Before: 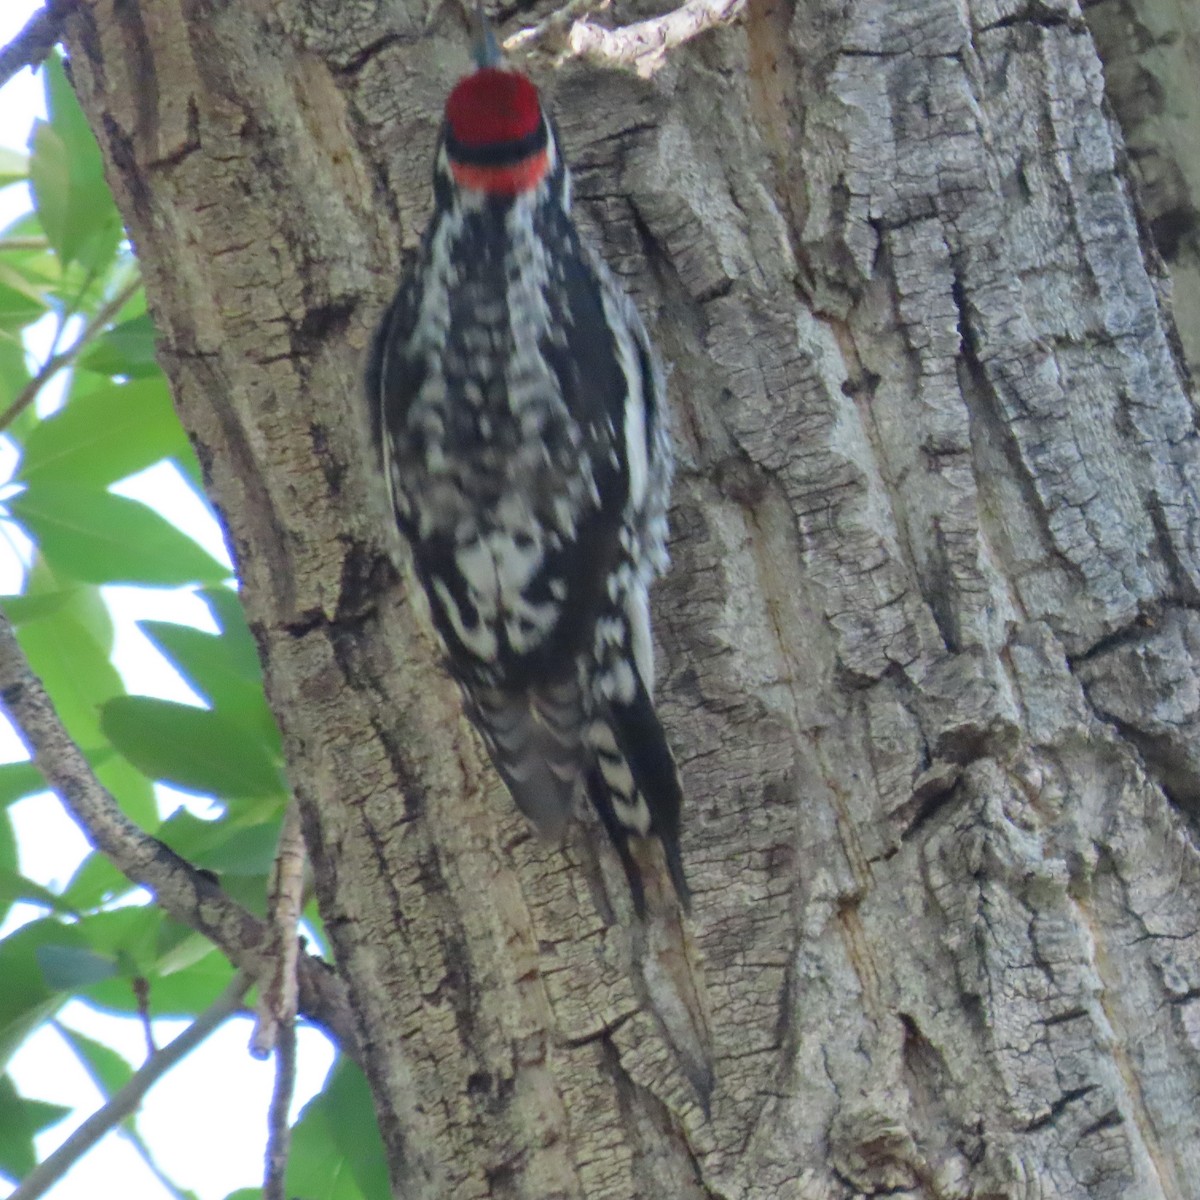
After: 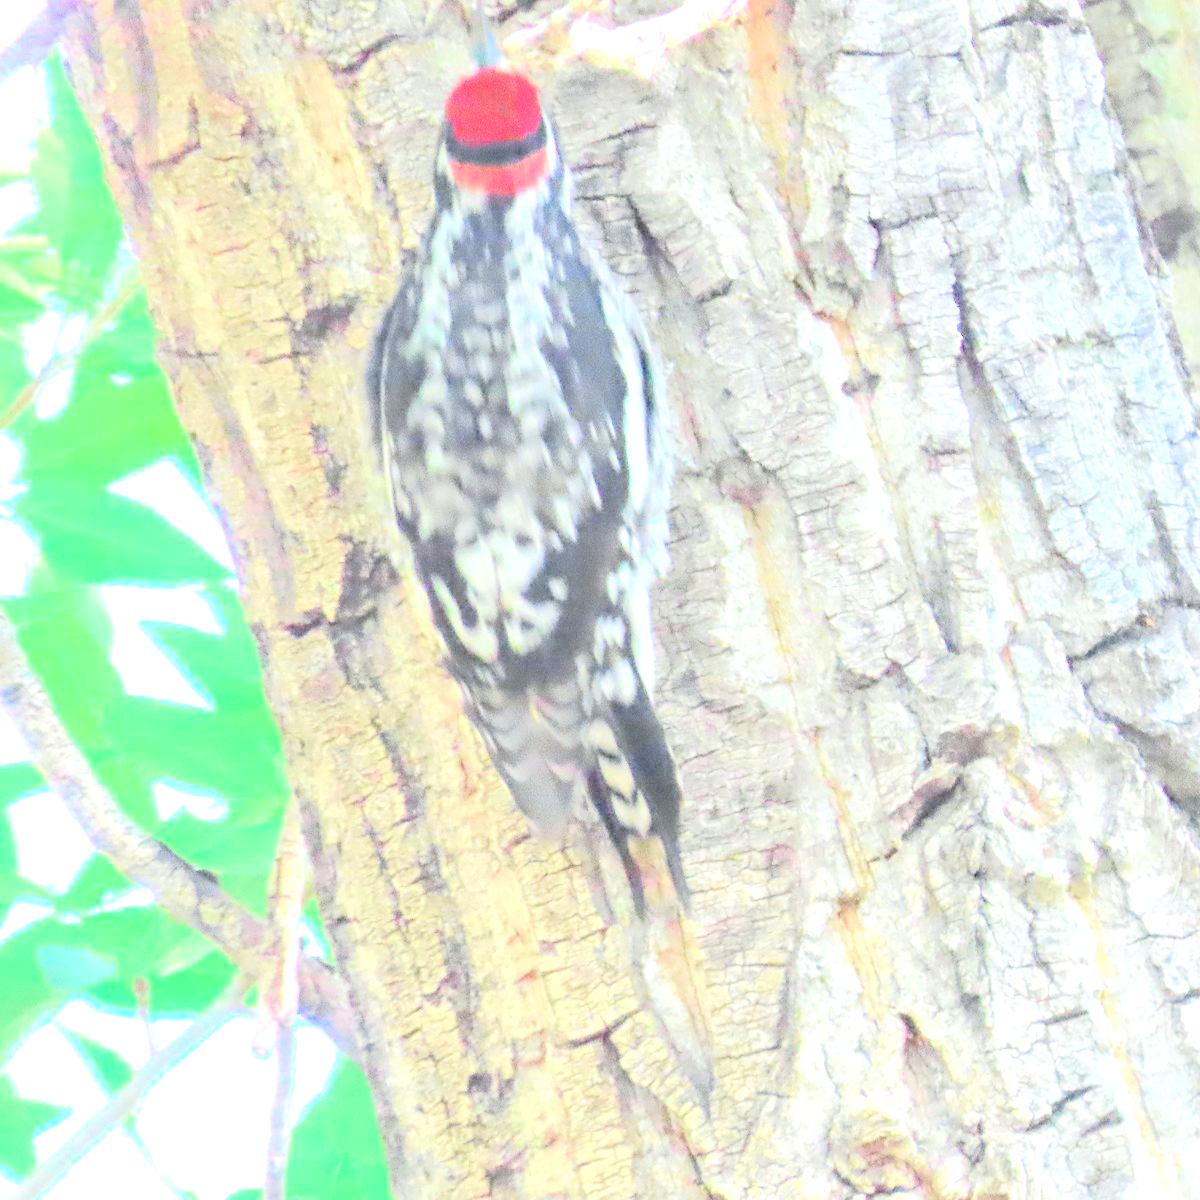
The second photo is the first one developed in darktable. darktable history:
tone curve: curves: ch0 [(0, 0.023) (0.113, 0.081) (0.204, 0.197) (0.498, 0.608) (0.709, 0.819) (0.984, 0.961)]; ch1 [(0, 0) (0.172, 0.123) (0.317, 0.272) (0.414, 0.382) (0.476, 0.479) (0.505, 0.501) (0.528, 0.54) (0.618, 0.647) (0.709, 0.764) (1, 1)]; ch2 [(0, 0) (0.411, 0.424) (0.492, 0.502) (0.521, 0.521) (0.55, 0.576) (0.686, 0.638) (1, 1)], color space Lab, independent channels, preserve colors none
rgb levels: levels [[0.027, 0.429, 0.996], [0, 0.5, 1], [0, 0.5, 1]]
exposure: black level correction 0, exposure 2.138 EV, compensate exposure bias true, compensate highlight preservation false
